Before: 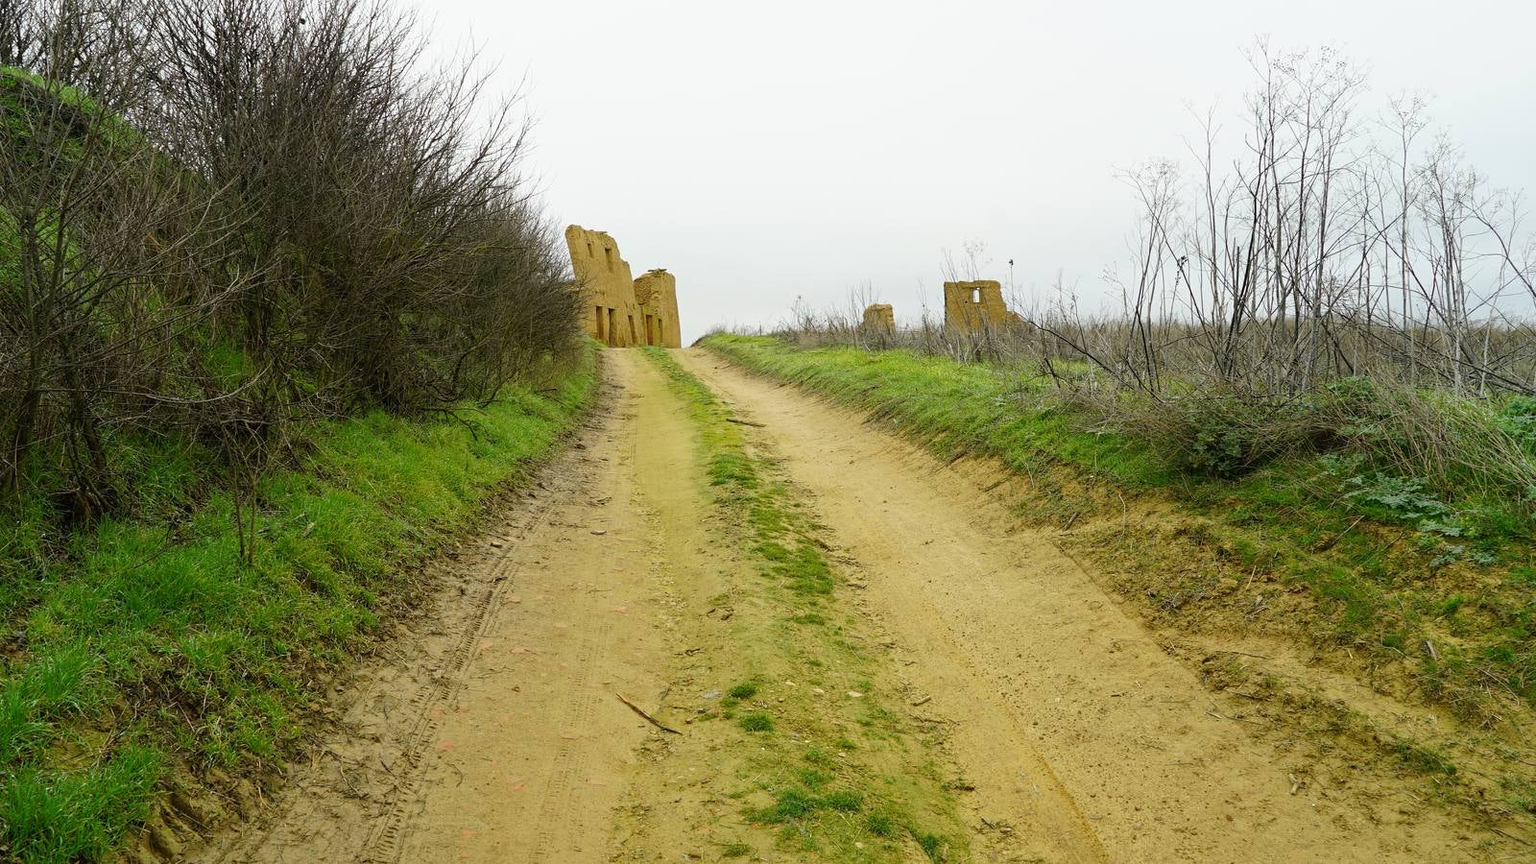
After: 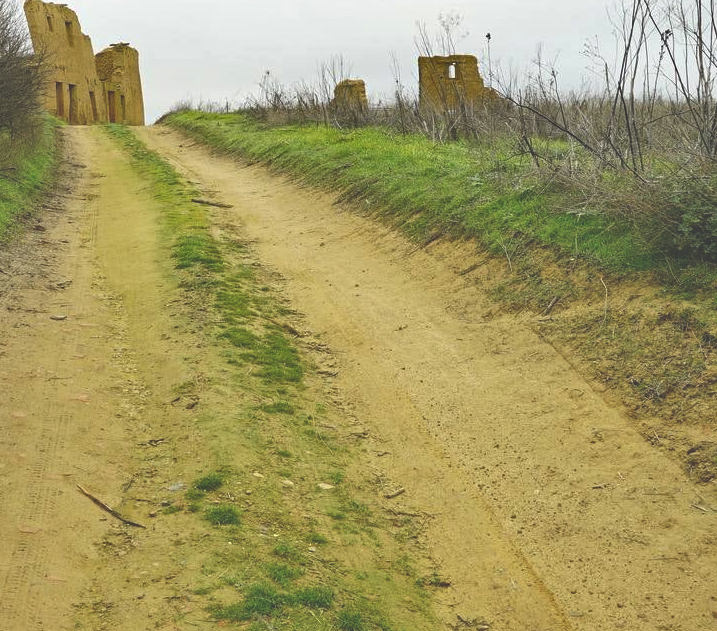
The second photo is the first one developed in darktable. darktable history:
exposure: black level correction -0.039, exposure 0.063 EV, compensate highlight preservation false
crop: left 35.354%, top 26.376%, right 19.809%, bottom 3.404%
shadows and highlights: soften with gaussian
haze removal: compatibility mode true, adaptive false
